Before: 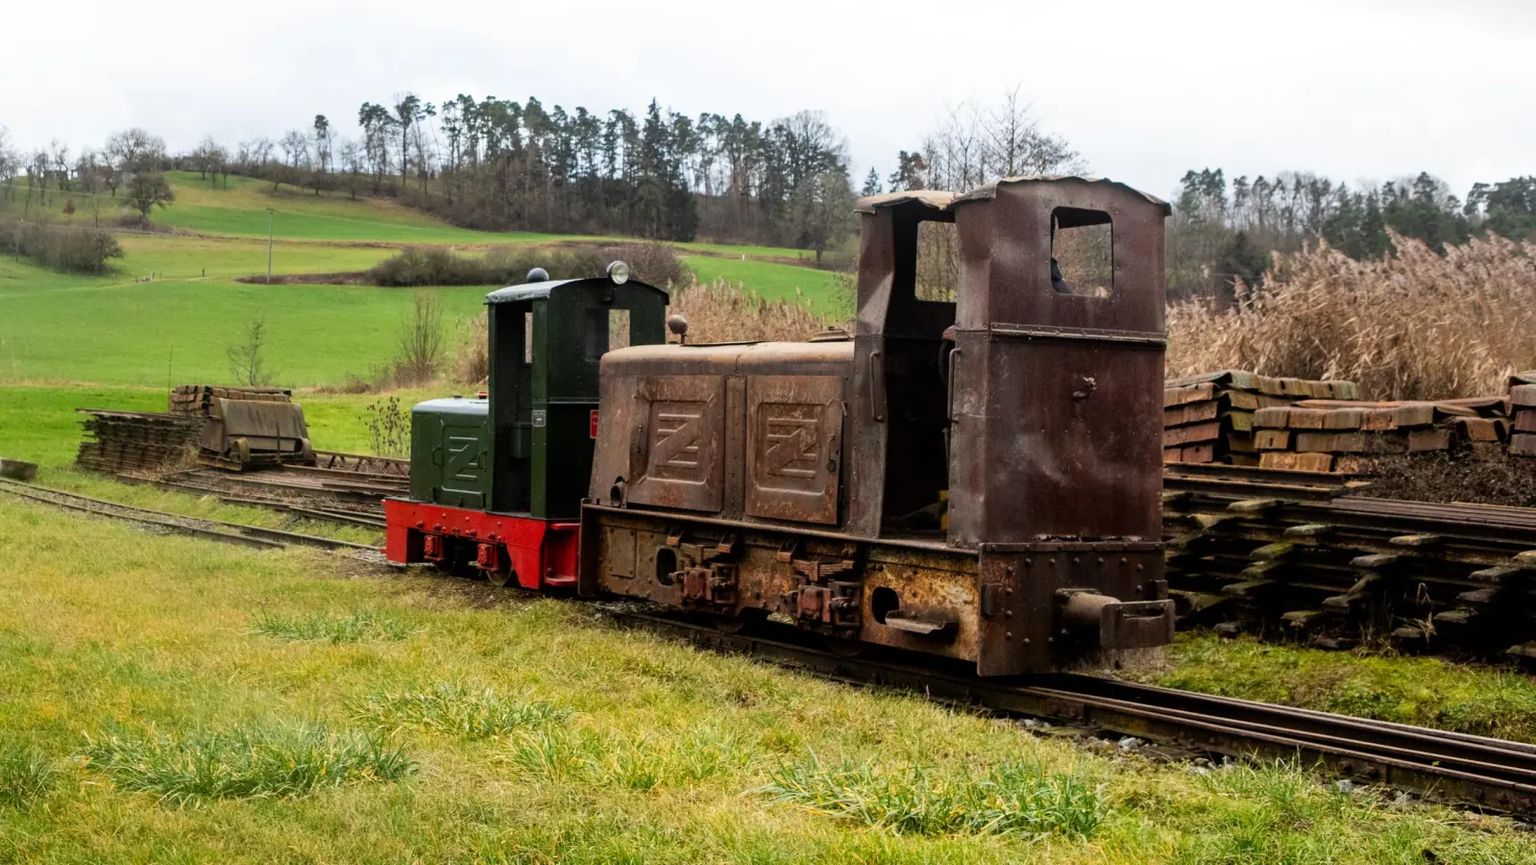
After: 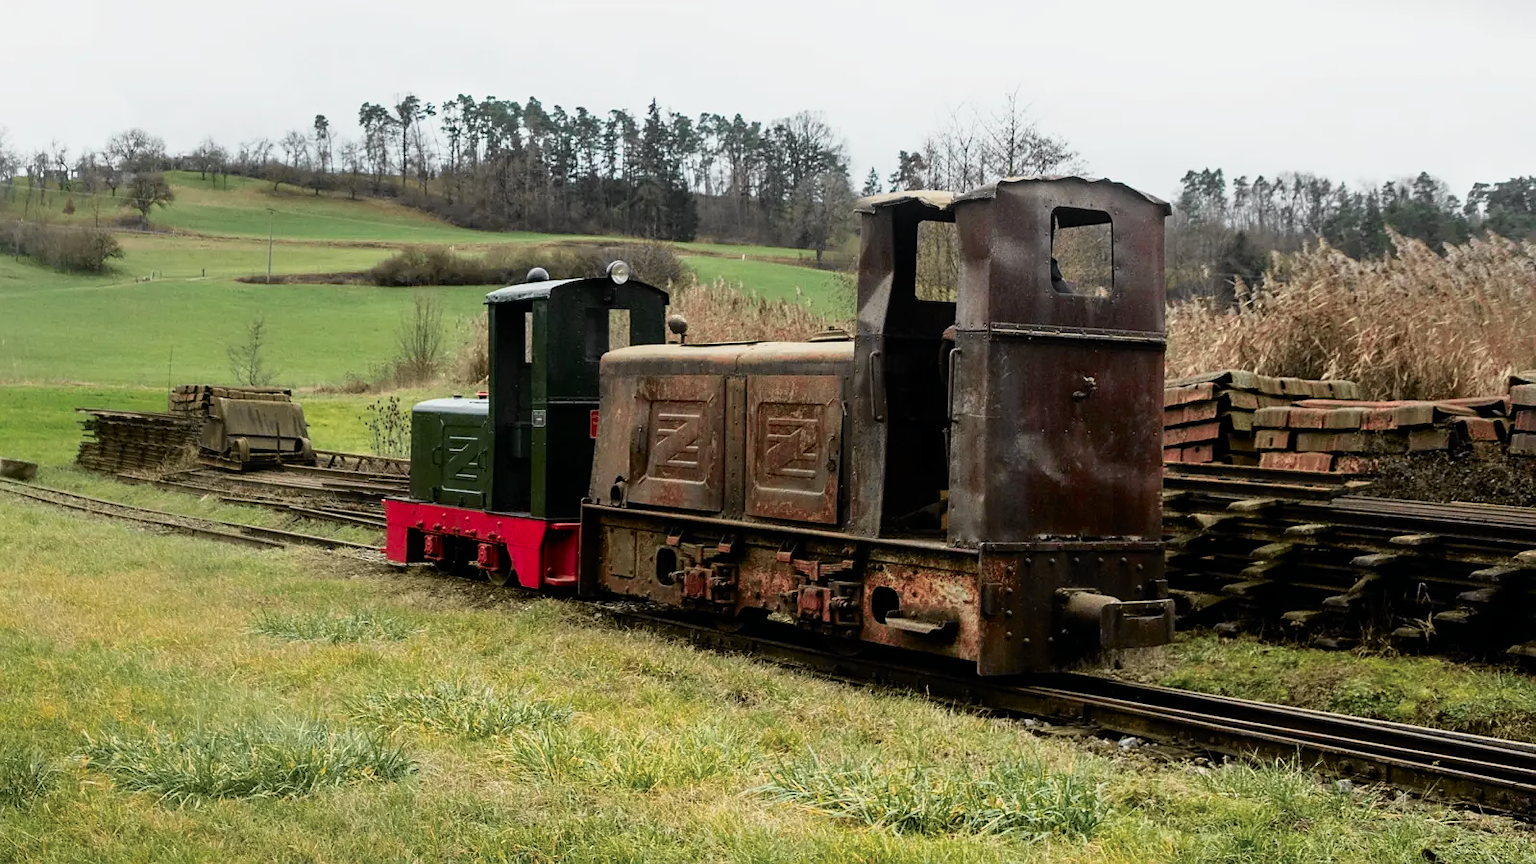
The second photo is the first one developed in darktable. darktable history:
sharpen: radius 1.032
tone curve: curves: ch0 [(0, 0) (0.058, 0.037) (0.214, 0.183) (0.304, 0.288) (0.561, 0.554) (0.687, 0.677) (0.768, 0.768) (0.858, 0.861) (0.987, 0.945)]; ch1 [(0, 0) (0.172, 0.123) (0.312, 0.296) (0.432, 0.448) (0.471, 0.469) (0.502, 0.5) (0.521, 0.505) (0.565, 0.569) (0.663, 0.663) (0.703, 0.721) (0.857, 0.917) (1, 1)]; ch2 [(0, 0) (0.411, 0.424) (0.485, 0.497) (0.502, 0.5) (0.517, 0.511) (0.556, 0.562) (0.626, 0.594) (0.709, 0.661) (1, 1)], color space Lab, independent channels, preserve colors none
